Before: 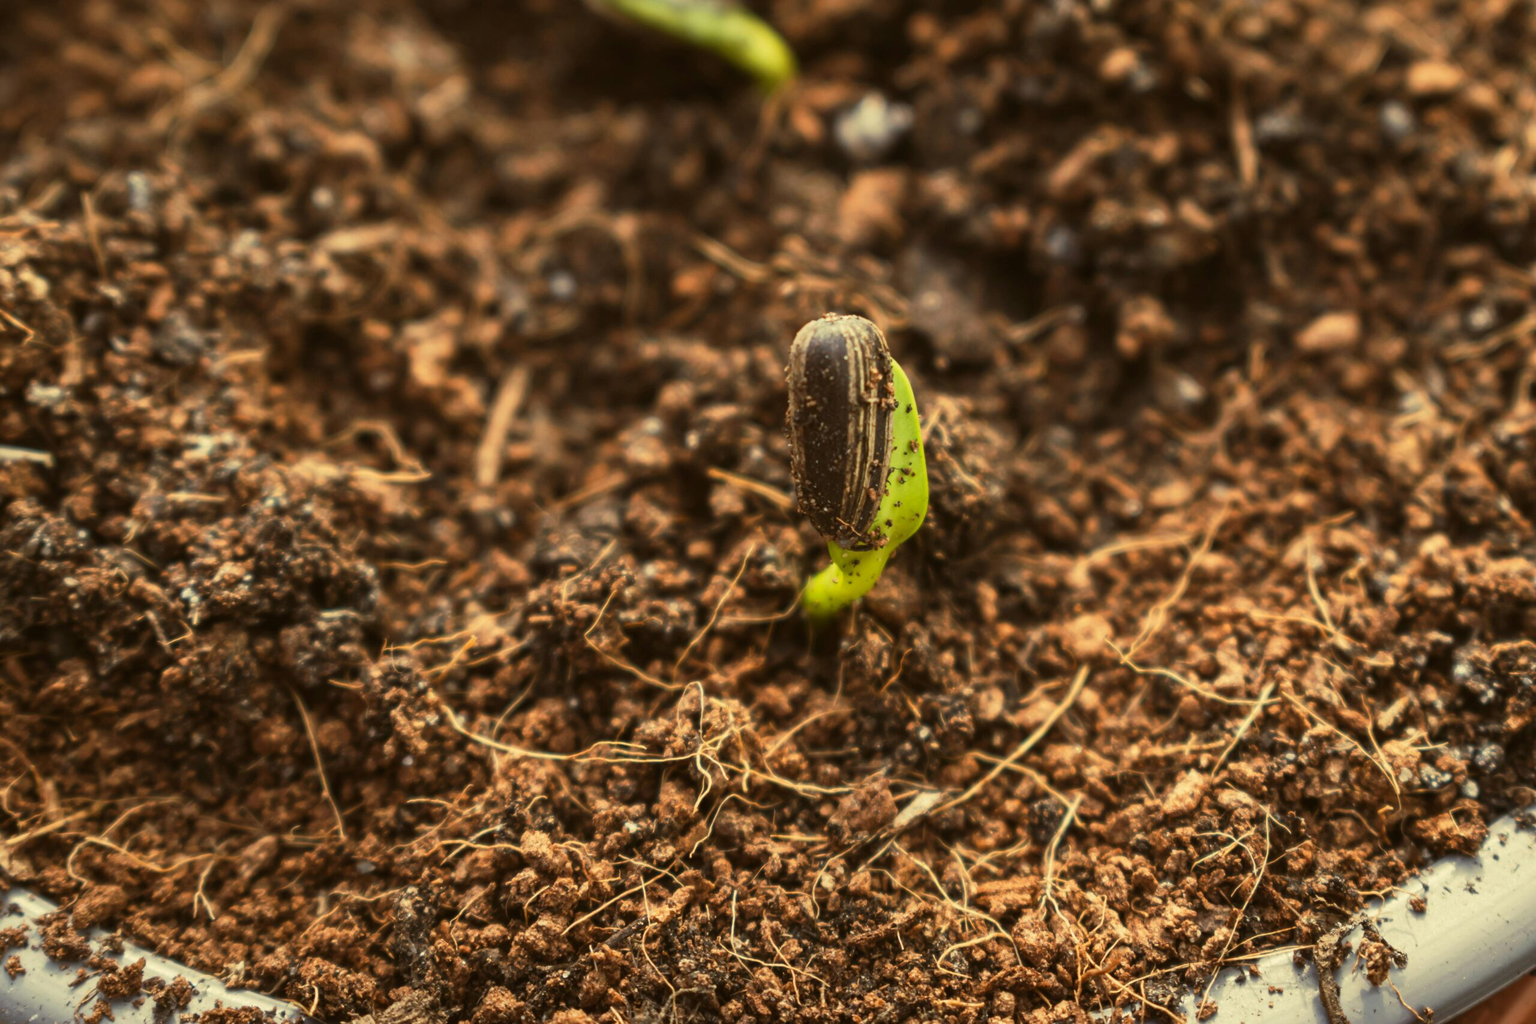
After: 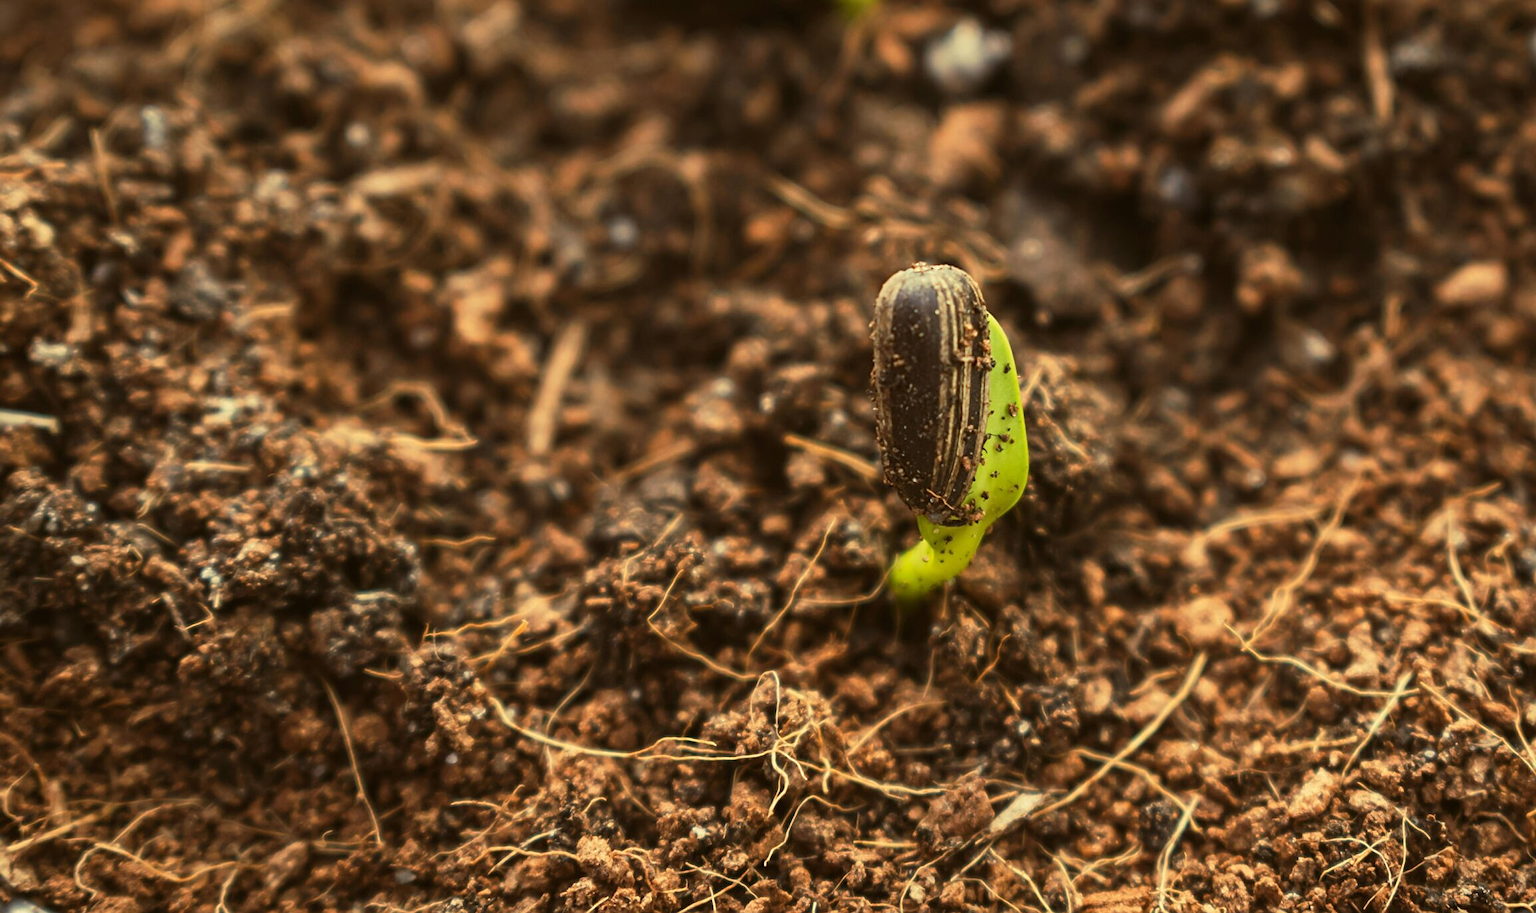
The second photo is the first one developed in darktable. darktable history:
sharpen: on, module defaults
crop: top 7.49%, right 9.717%, bottom 11.943%
